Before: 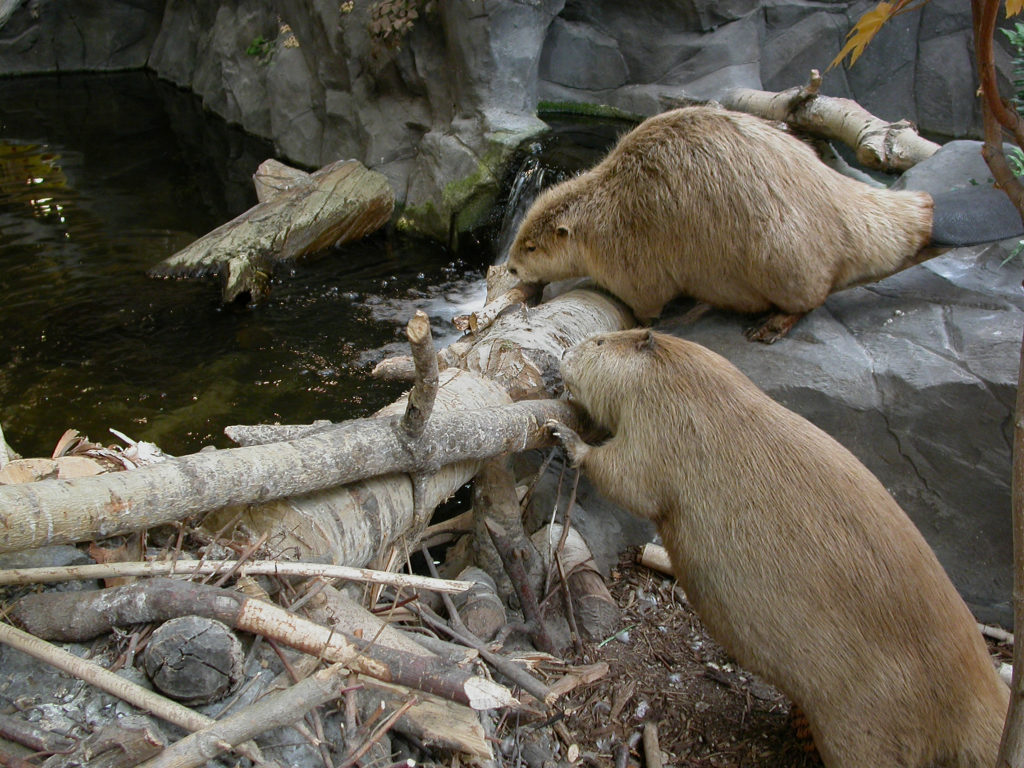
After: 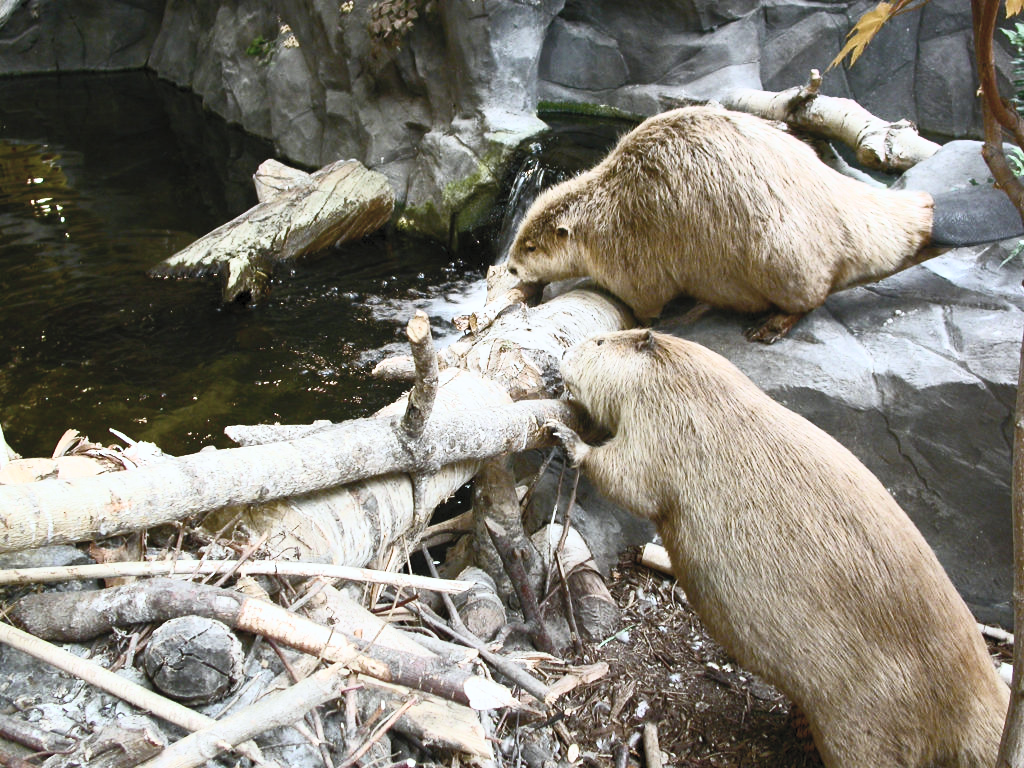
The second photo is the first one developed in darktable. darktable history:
contrast brightness saturation: contrast 0.563, brightness 0.567, saturation -0.349
color balance rgb: highlights gain › luminance 16.359%, highlights gain › chroma 2.87%, highlights gain › hue 257.45°, perceptual saturation grading › global saturation 20%, perceptual saturation grading › highlights -25.901%, perceptual saturation grading › shadows 50.229%, global vibrance 15.137%
